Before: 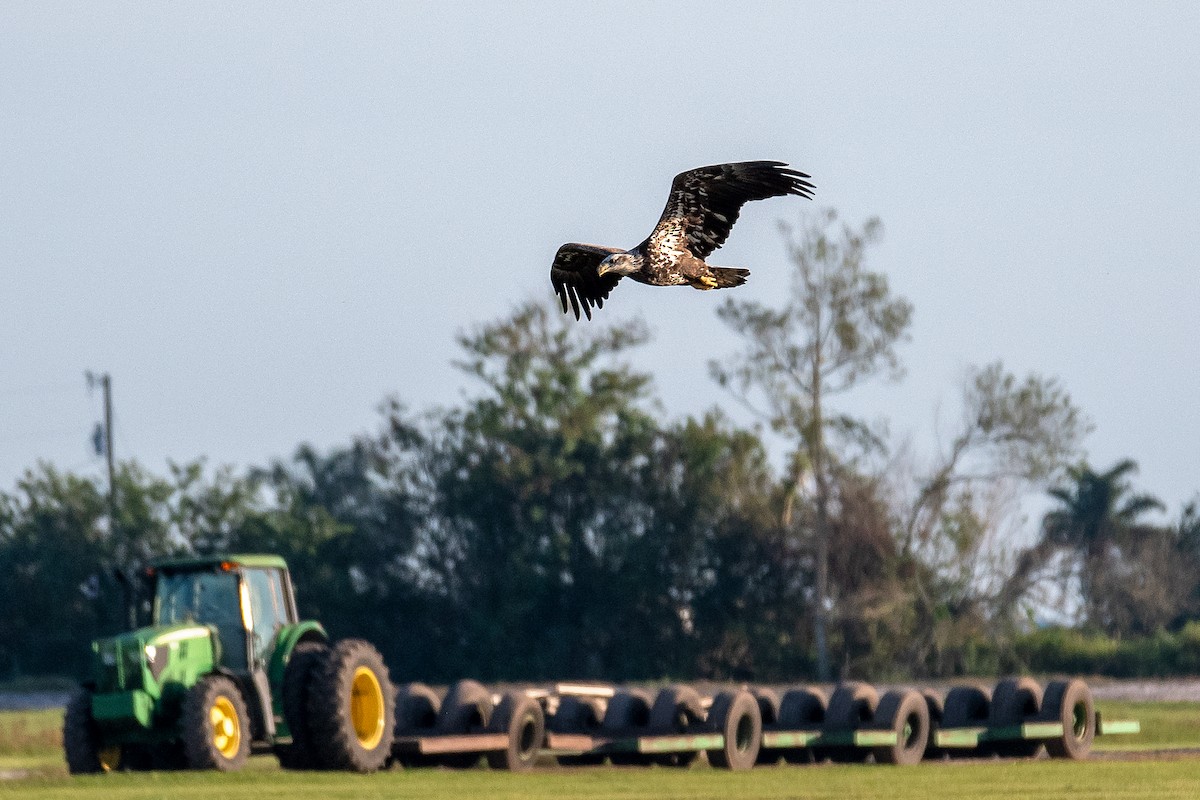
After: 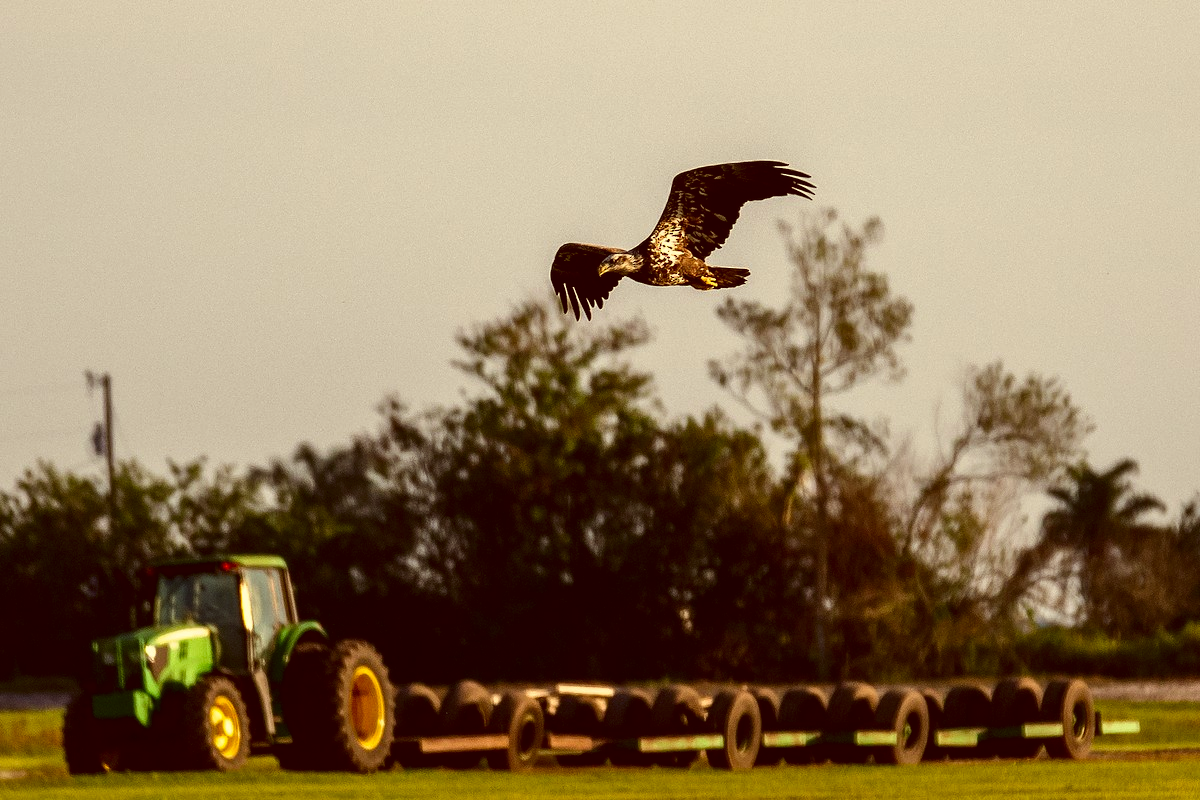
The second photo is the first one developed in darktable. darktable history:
contrast brightness saturation: contrast 0.13, brightness -0.24, saturation 0.14
color correction: highlights a* 1.12, highlights b* 24.26, shadows a* 15.58, shadows b* 24.26
